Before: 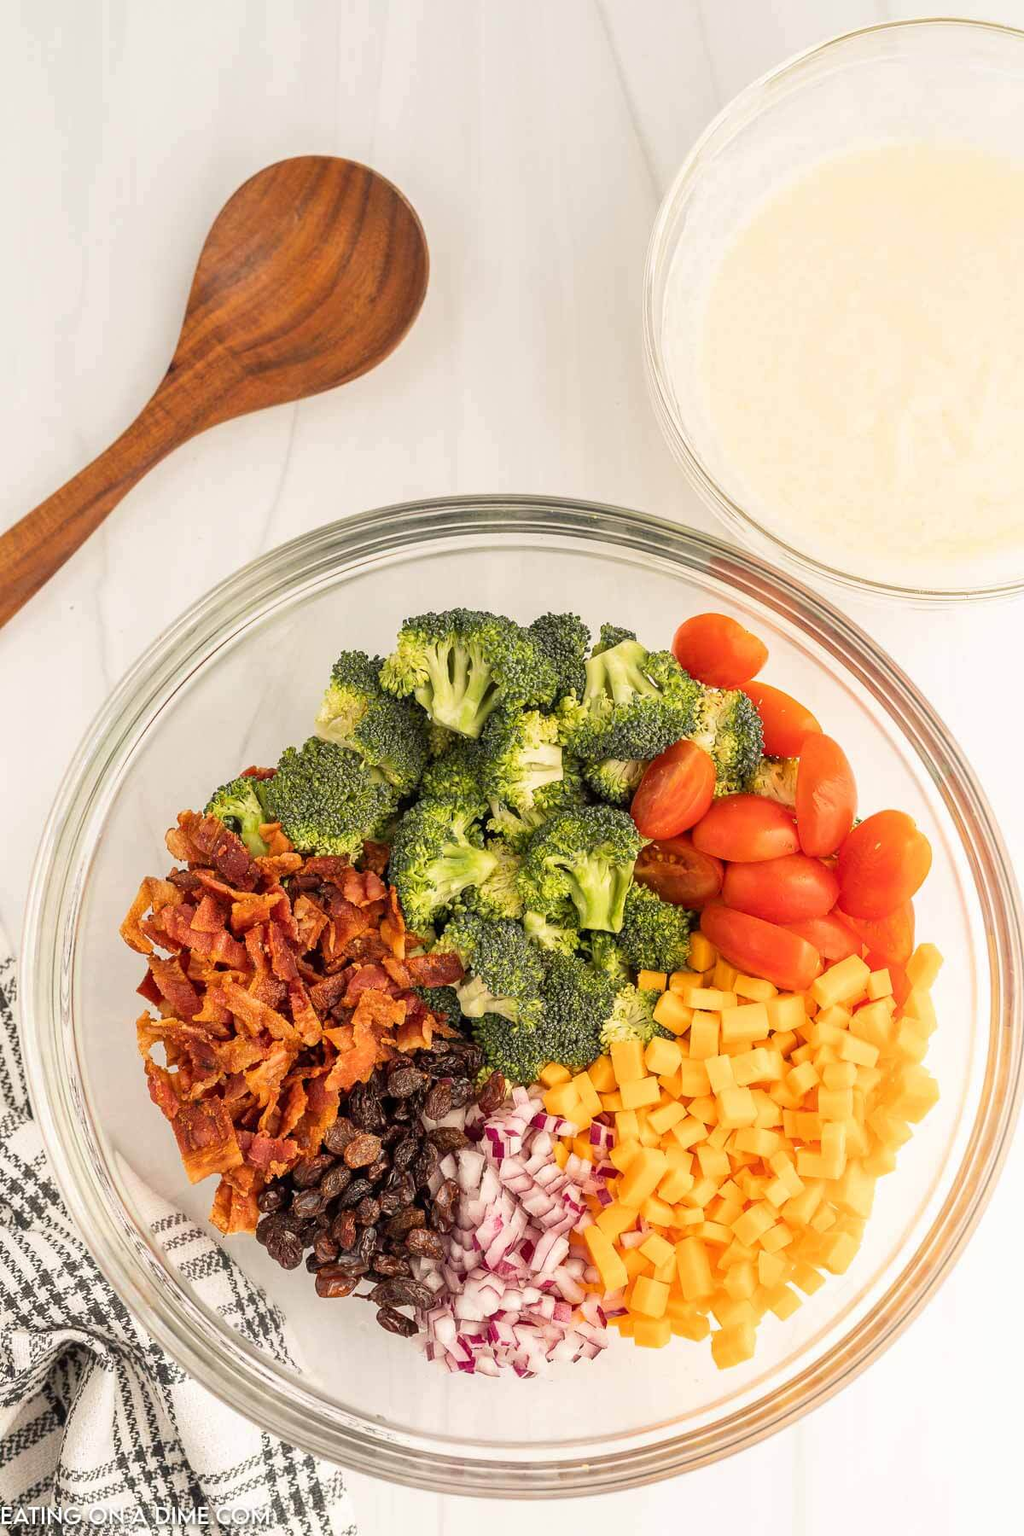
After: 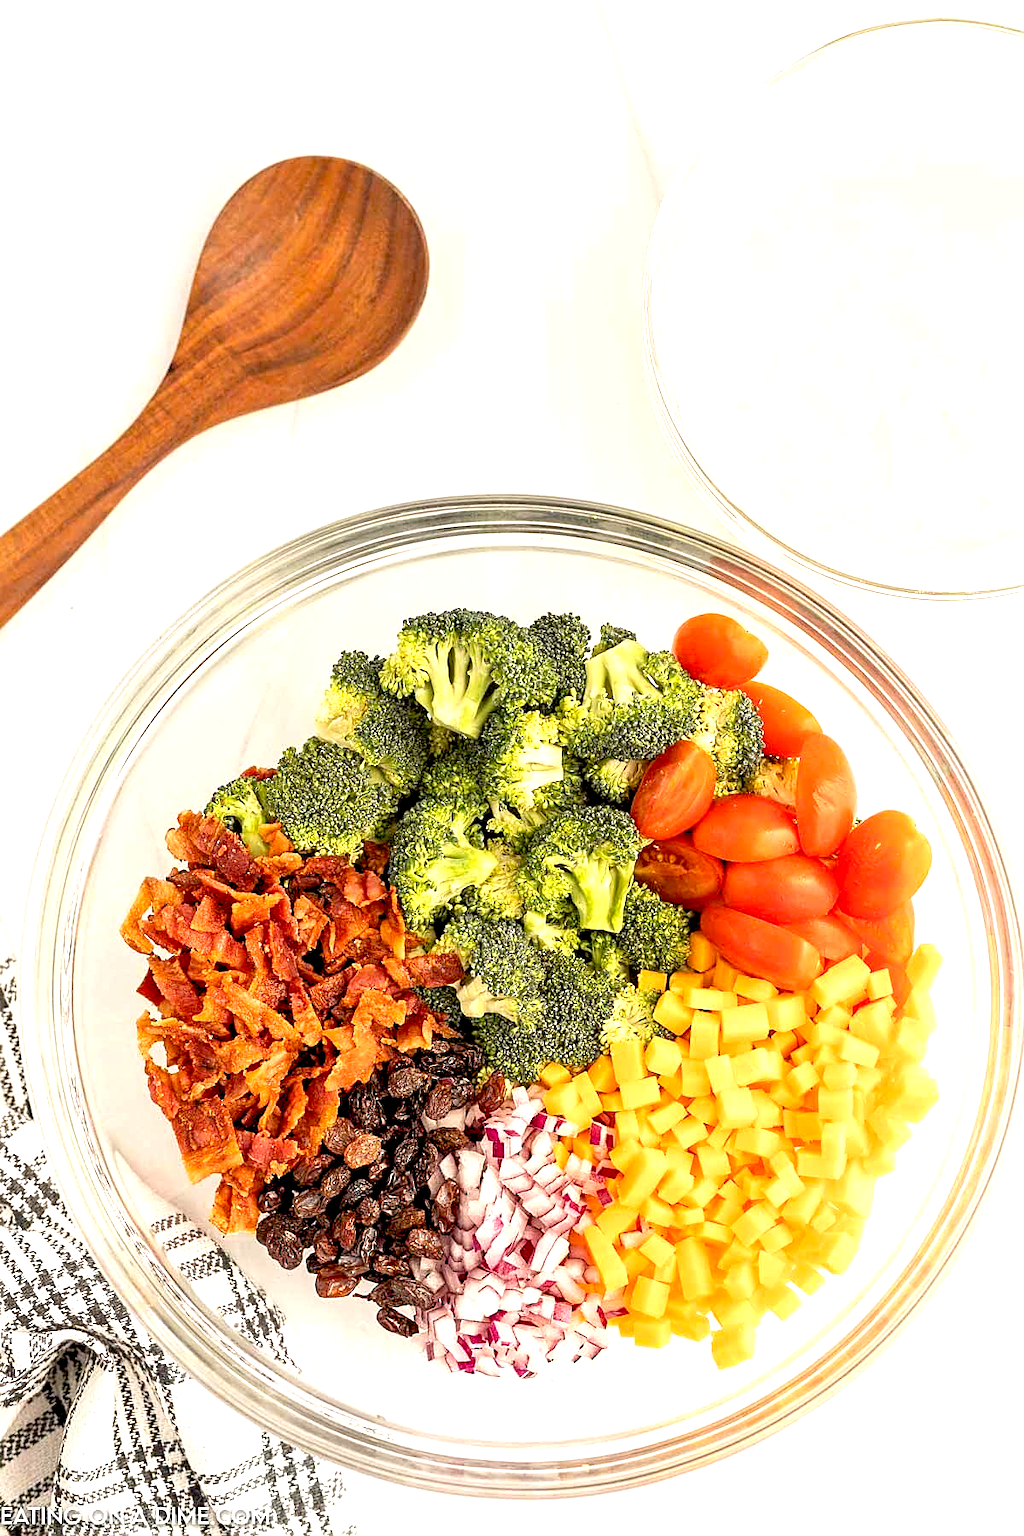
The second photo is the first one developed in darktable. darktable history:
levels: levels [0, 0.498, 1]
exposure: black level correction 0.011, exposure 0.691 EV, compensate highlight preservation false
sharpen: on, module defaults
